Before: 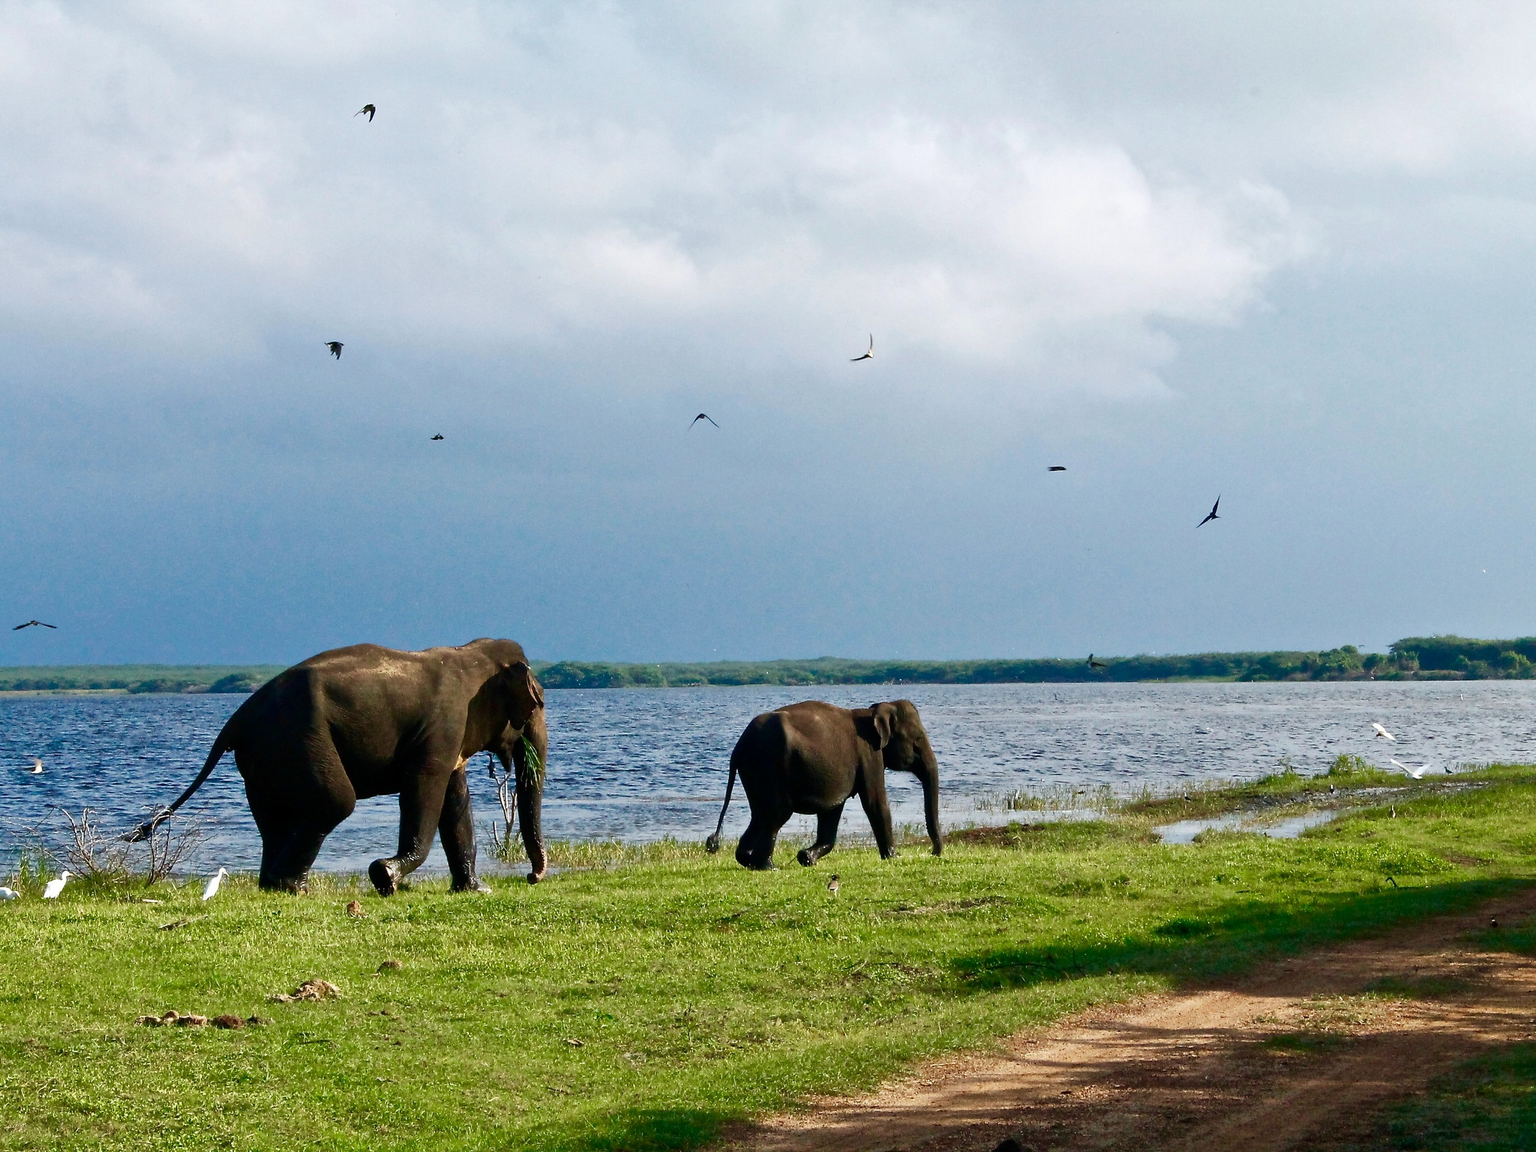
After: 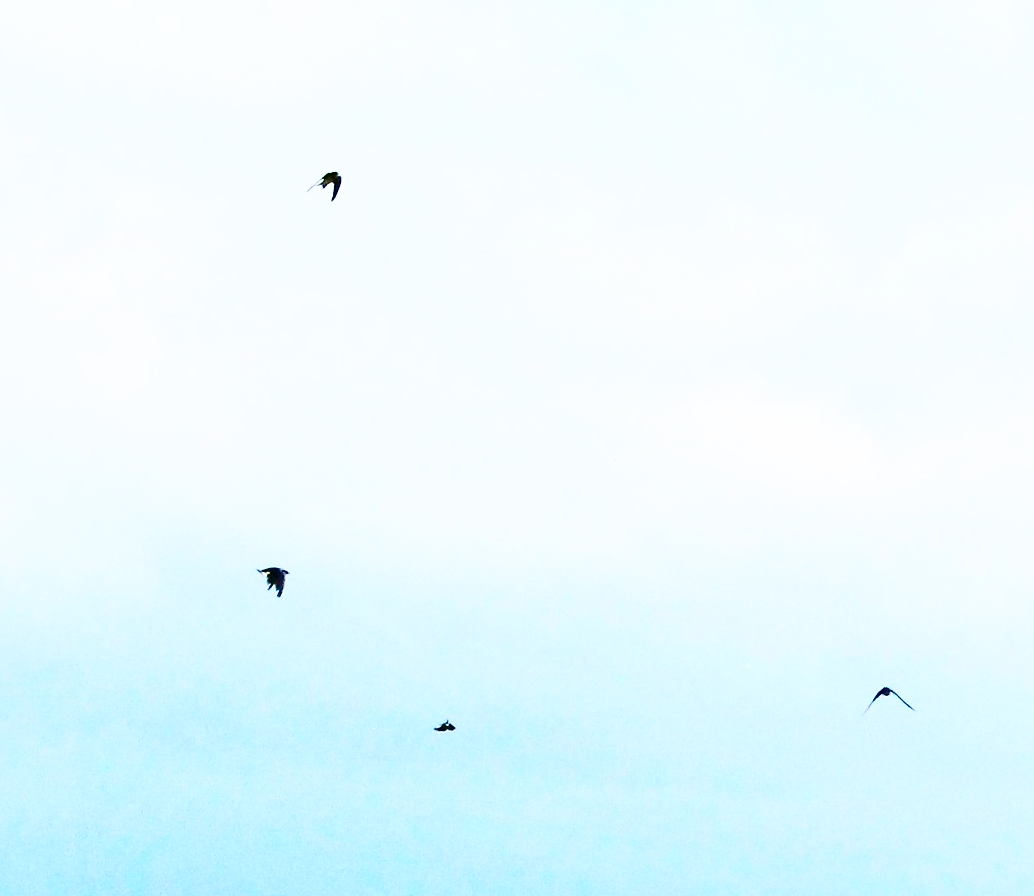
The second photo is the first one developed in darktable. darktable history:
contrast brightness saturation: contrast 0.397, brightness 0.054, saturation 0.246
crop and rotate: left 11.1%, top 0.116%, right 48.474%, bottom 53.166%
local contrast: mode bilateral grid, contrast 20, coarseness 50, detail 132%, midtone range 0.2
base curve: curves: ch0 [(0, 0) (0.028, 0.03) (0.121, 0.232) (0.46, 0.748) (0.859, 0.968) (1, 1)], exposure shift 0.579, preserve colors none
